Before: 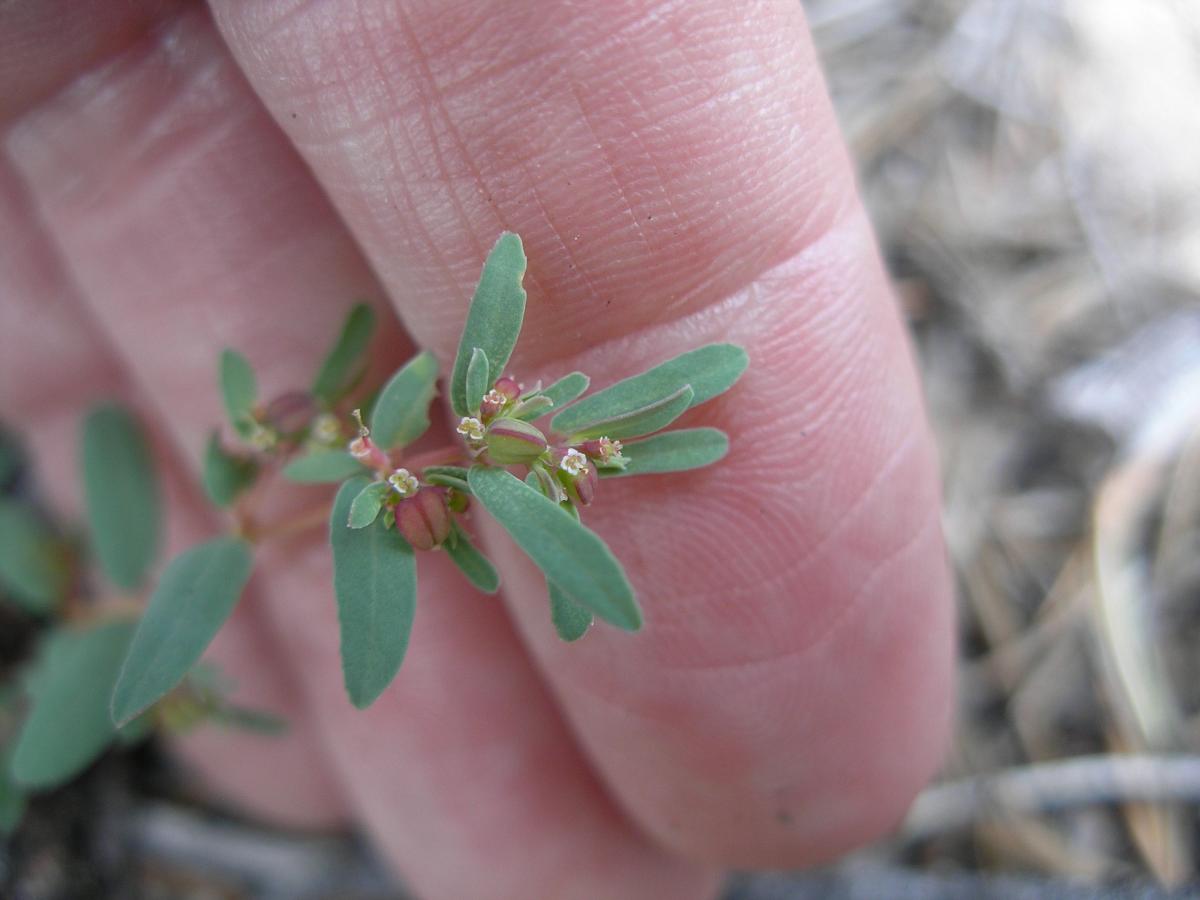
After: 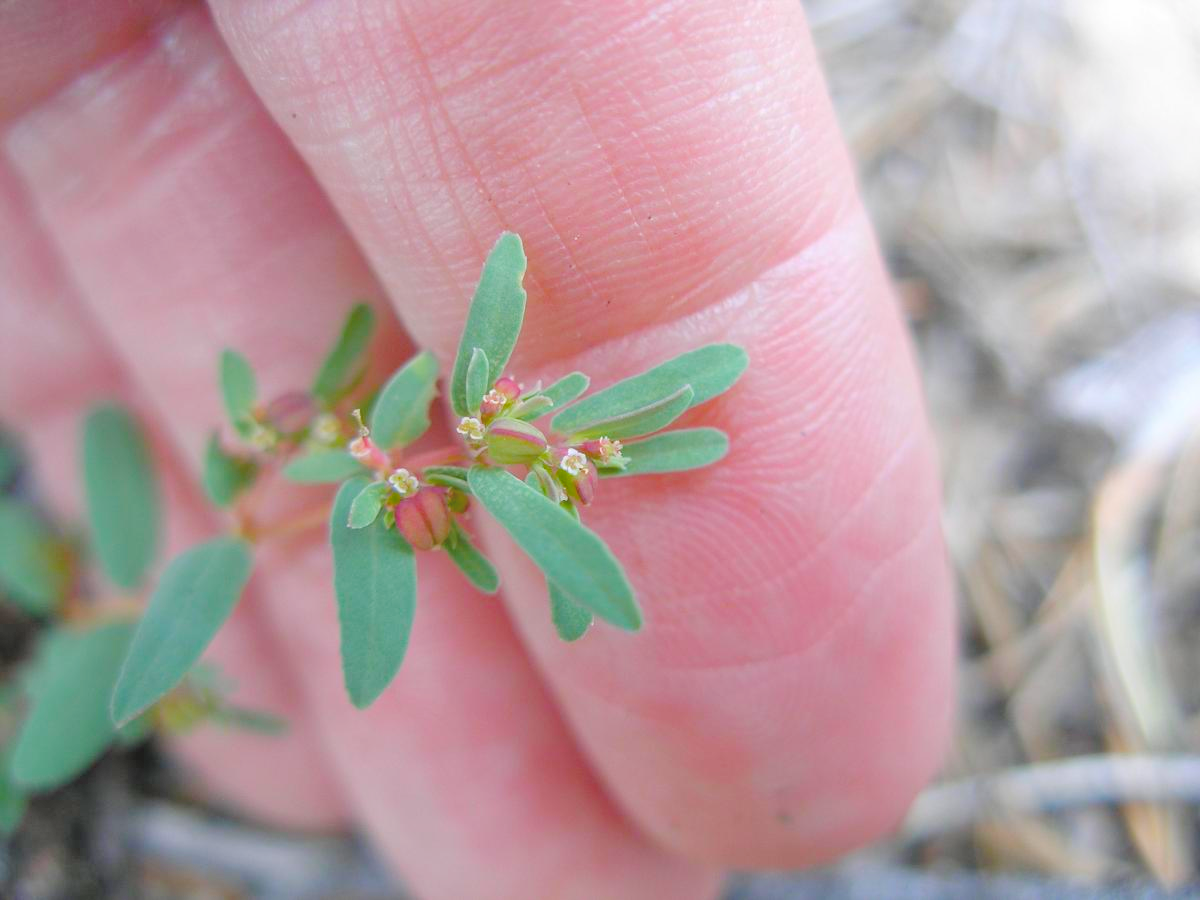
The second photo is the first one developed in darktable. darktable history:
color balance rgb: global offset › hue 168.66°, linear chroma grading › global chroma 14.697%, perceptual saturation grading › global saturation 20%, perceptual saturation grading › highlights -25.869%, perceptual saturation grading › shadows 50.298%
contrast brightness saturation: brightness 0.272
